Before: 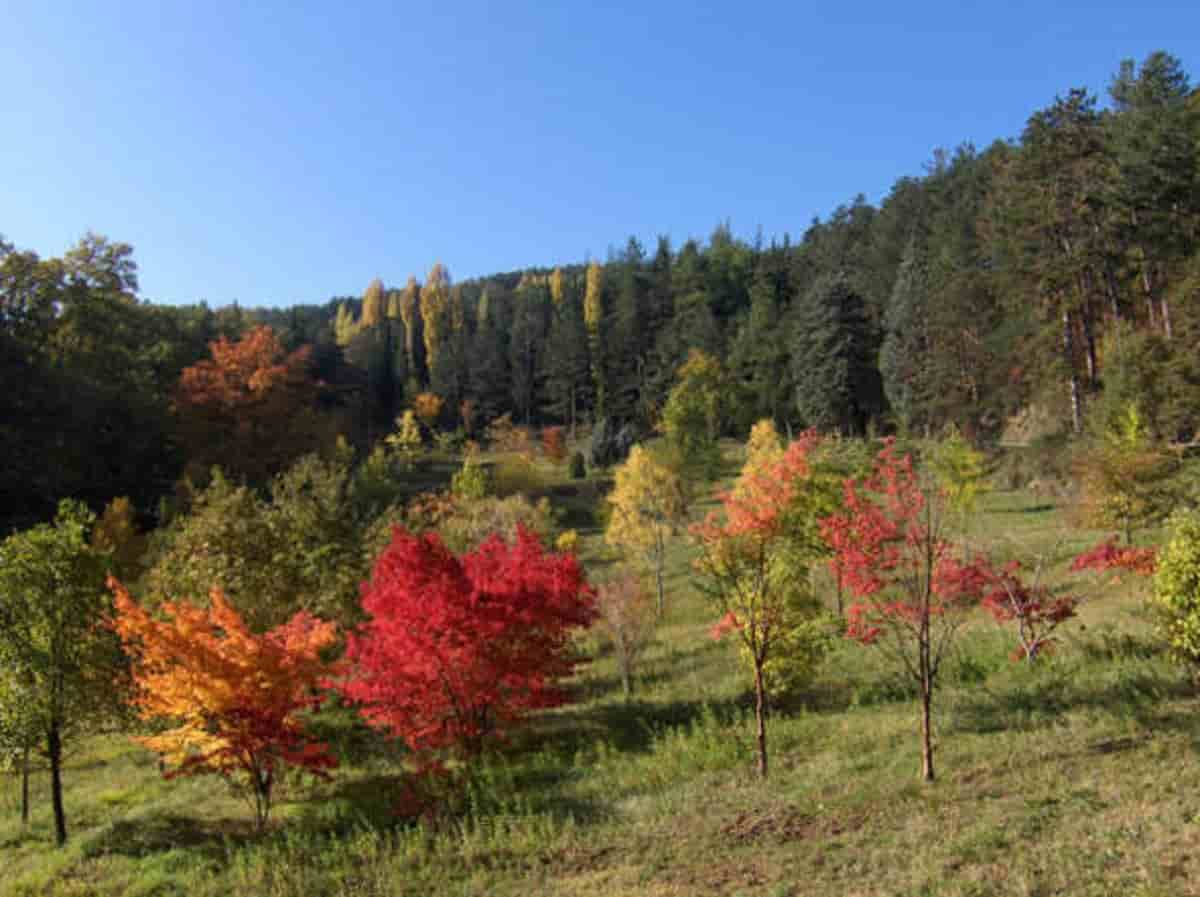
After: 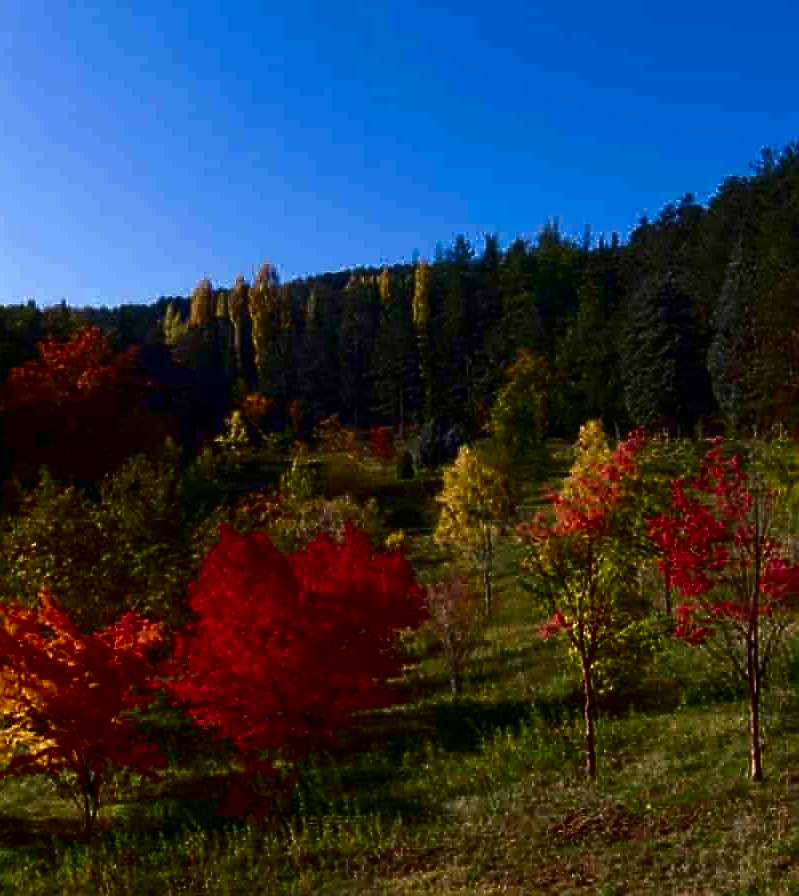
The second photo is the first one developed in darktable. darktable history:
white balance: red 1.004, blue 1.096
crop and rotate: left 14.385%, right 18.948%
contrast brightness saturation: contrast 0.09, brightness -0.59, saturation 0.17
sharpen: radius 1.4, amount 1.25, threshold 0.7
